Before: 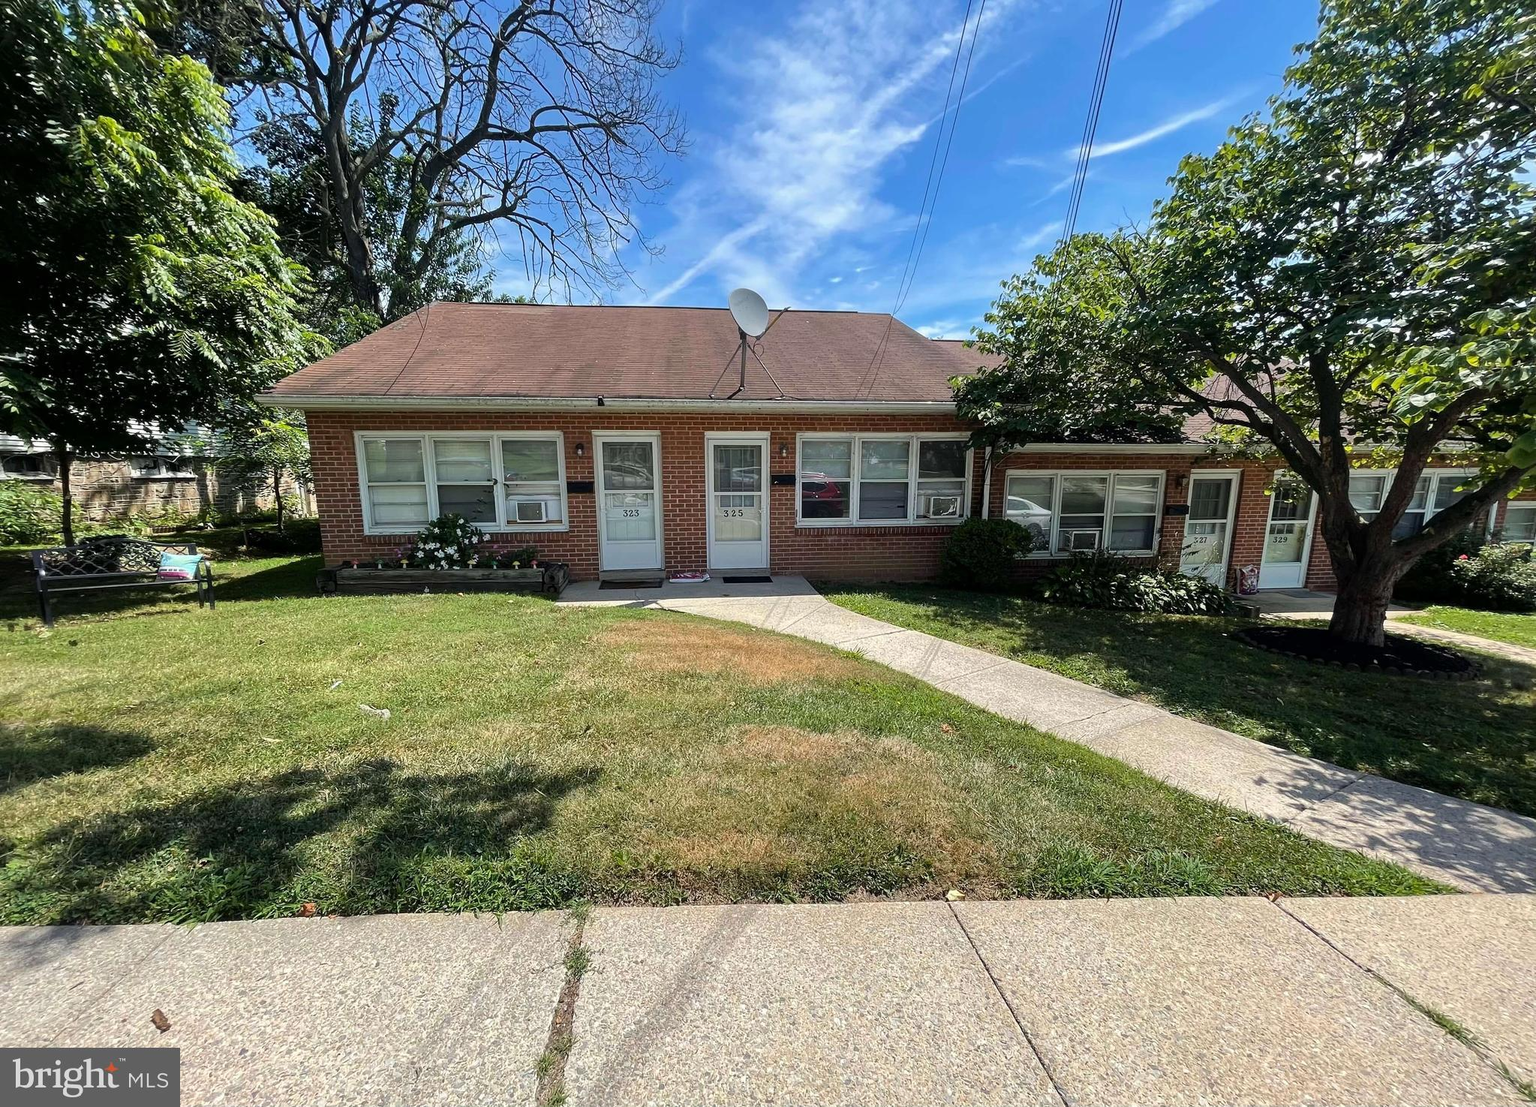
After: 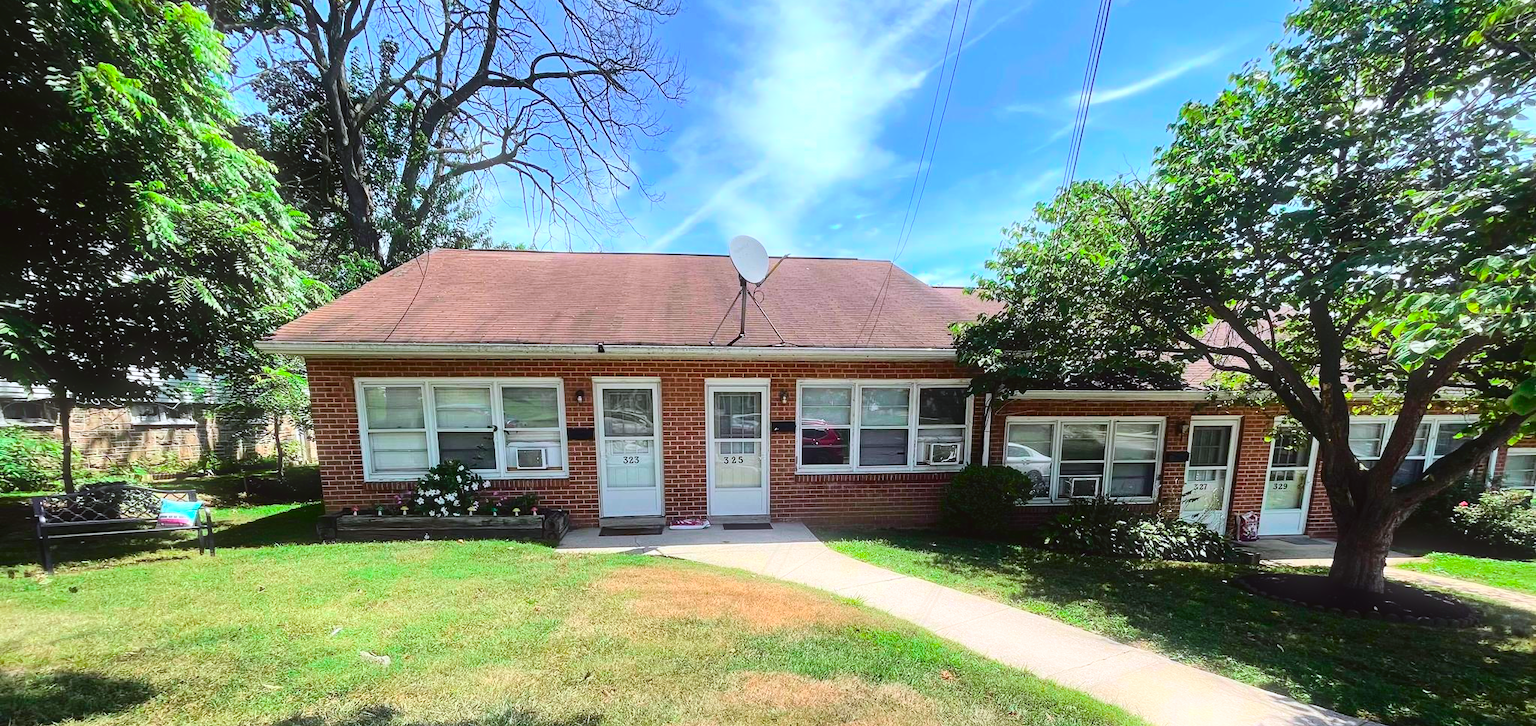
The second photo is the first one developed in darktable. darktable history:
bloom: size 5%, threshold 95%, strength 15%
exposure: black level correction -0.002, exposure 0.54 EV, compensate highlight preservation false
color balance: output saturation 120%
tone curve: curves: ch0 [(0, 0.019) (0.204, 0.162) (0.491, 0.519) (0.748, 0.765) (1, 0.919)]; ch1 [(0, 0) (0.201, 0.113) (0.372, 0.282) (0.443, 0.434) (0.496, 0.504) (0.566, 0.585) (0.761, 0.803) (1, 1)]; ch2 [(0, 0) (0.434, 0.447) (0.483, 0.487) (0.555, 0.563) (0.697, 0.68) (1, 1)], color space Lab, independent channels, preserve colors none
white balance: red 0.967, blue 1.049
crop and rotate: top 4.848%, bottom 29.503%
